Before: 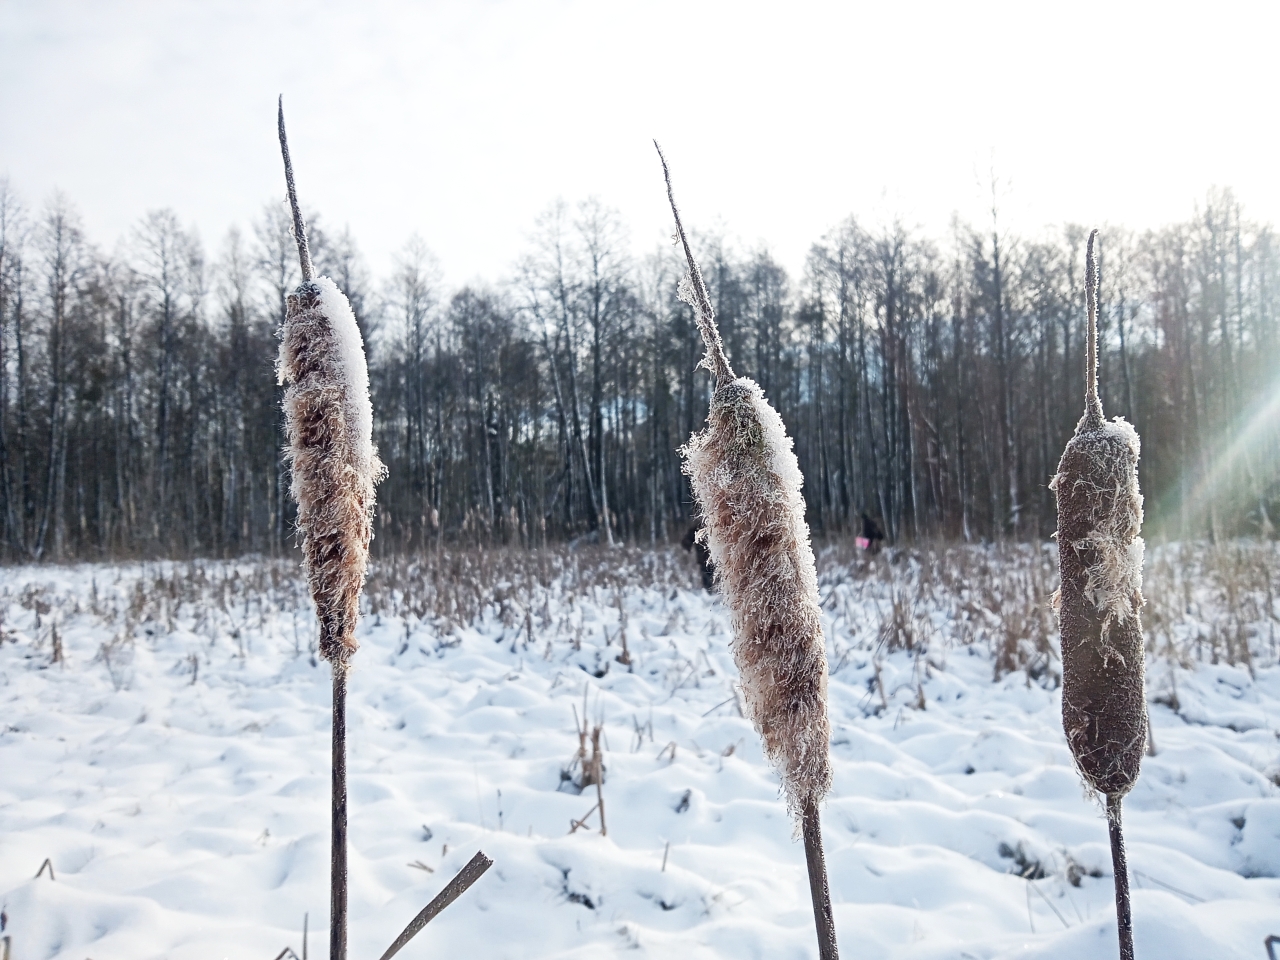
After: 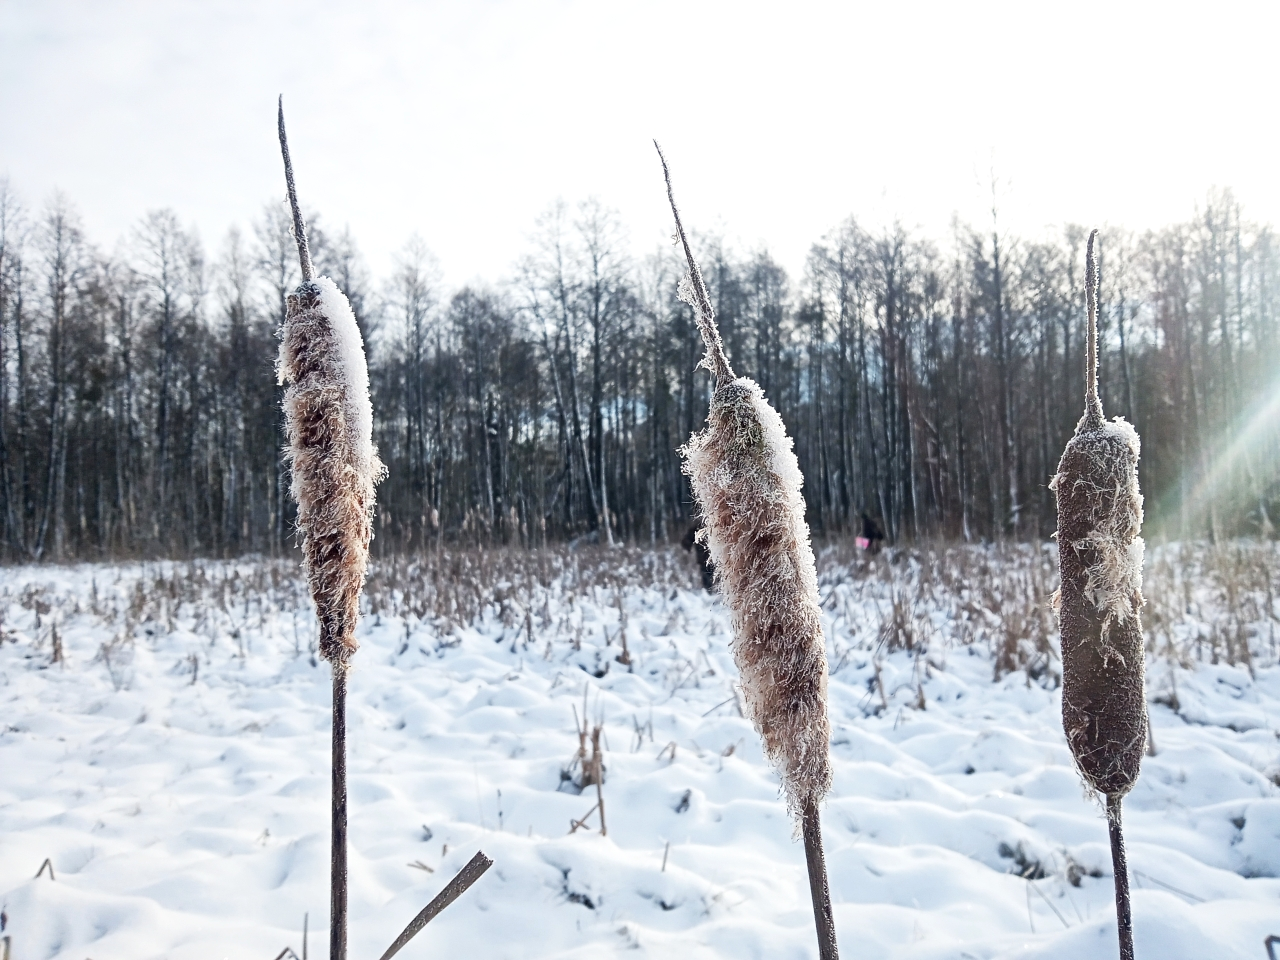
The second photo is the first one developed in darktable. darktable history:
local contrast: mode bilateral grid, contrast 20, coarseness 50, detail 120%, midtone range 0.2
contrast brightness saturation: contrast 0.1, brightness 0.02, saturation 0.02
